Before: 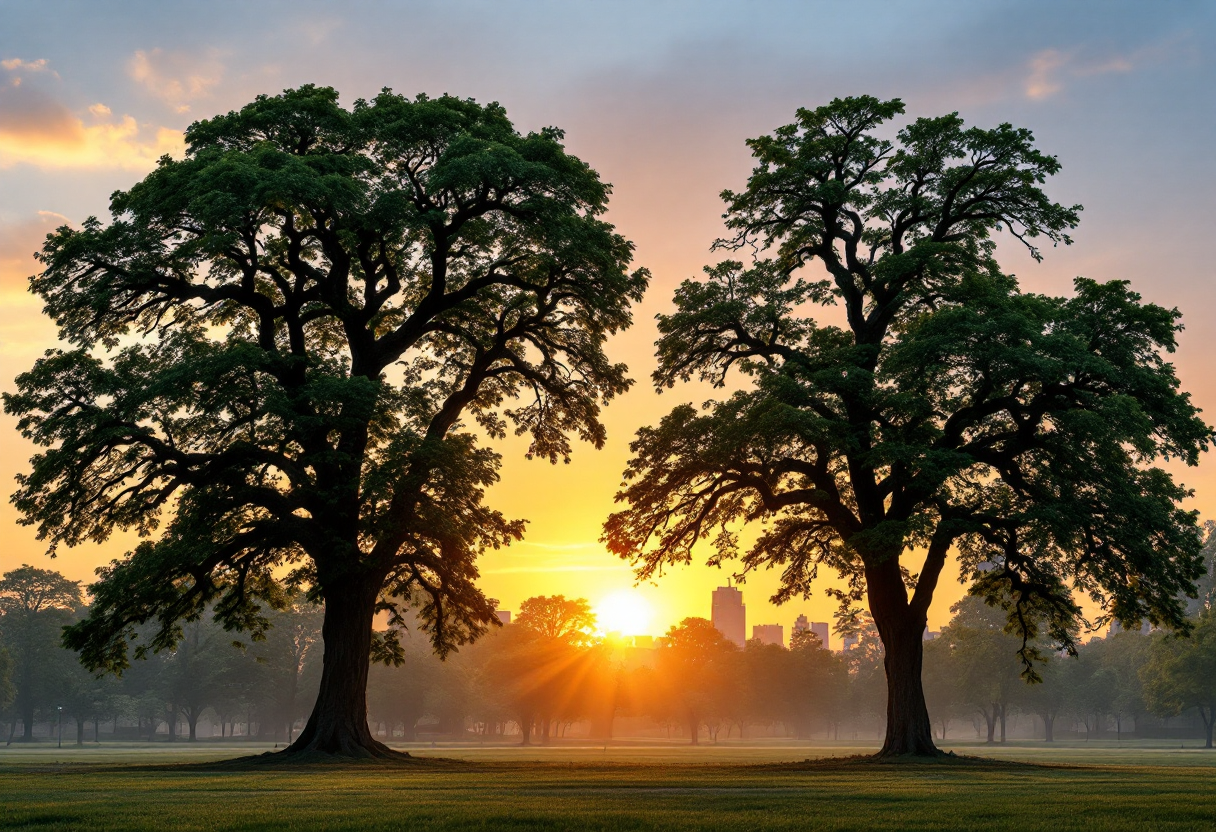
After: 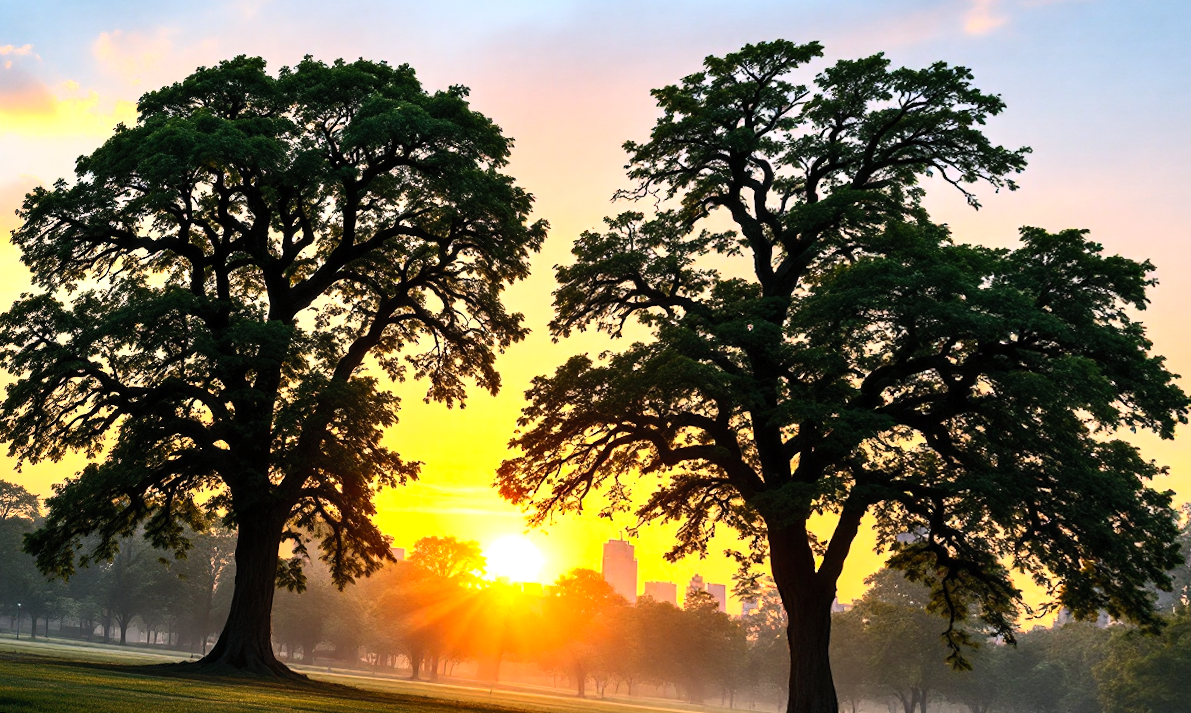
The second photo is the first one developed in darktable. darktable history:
rotate and perspective: rotation 1.69°, lens shift (vertical) -0.023, lens shift (horizontal) -0.291, crop left 0.025, crop right 0.988, crop top 0.092, crop bottom 0.842
tone equalizer: -8 EV -0.75 EV, -7 EV -0.7 EV, -6 EV -0.6 EV, -5 EV -0.4 EV, -3 EV 0.4 EV, -2 EV 0.6 EV, -1 EV 0.7 EV, +0 EV 0.75 EV, edges refinement/feathering 500, mask exposure compensation -1.57 EV, preserve details no
contrast brightness saturation: contrast 0.2, brightness 0.16, saturation 0.22
